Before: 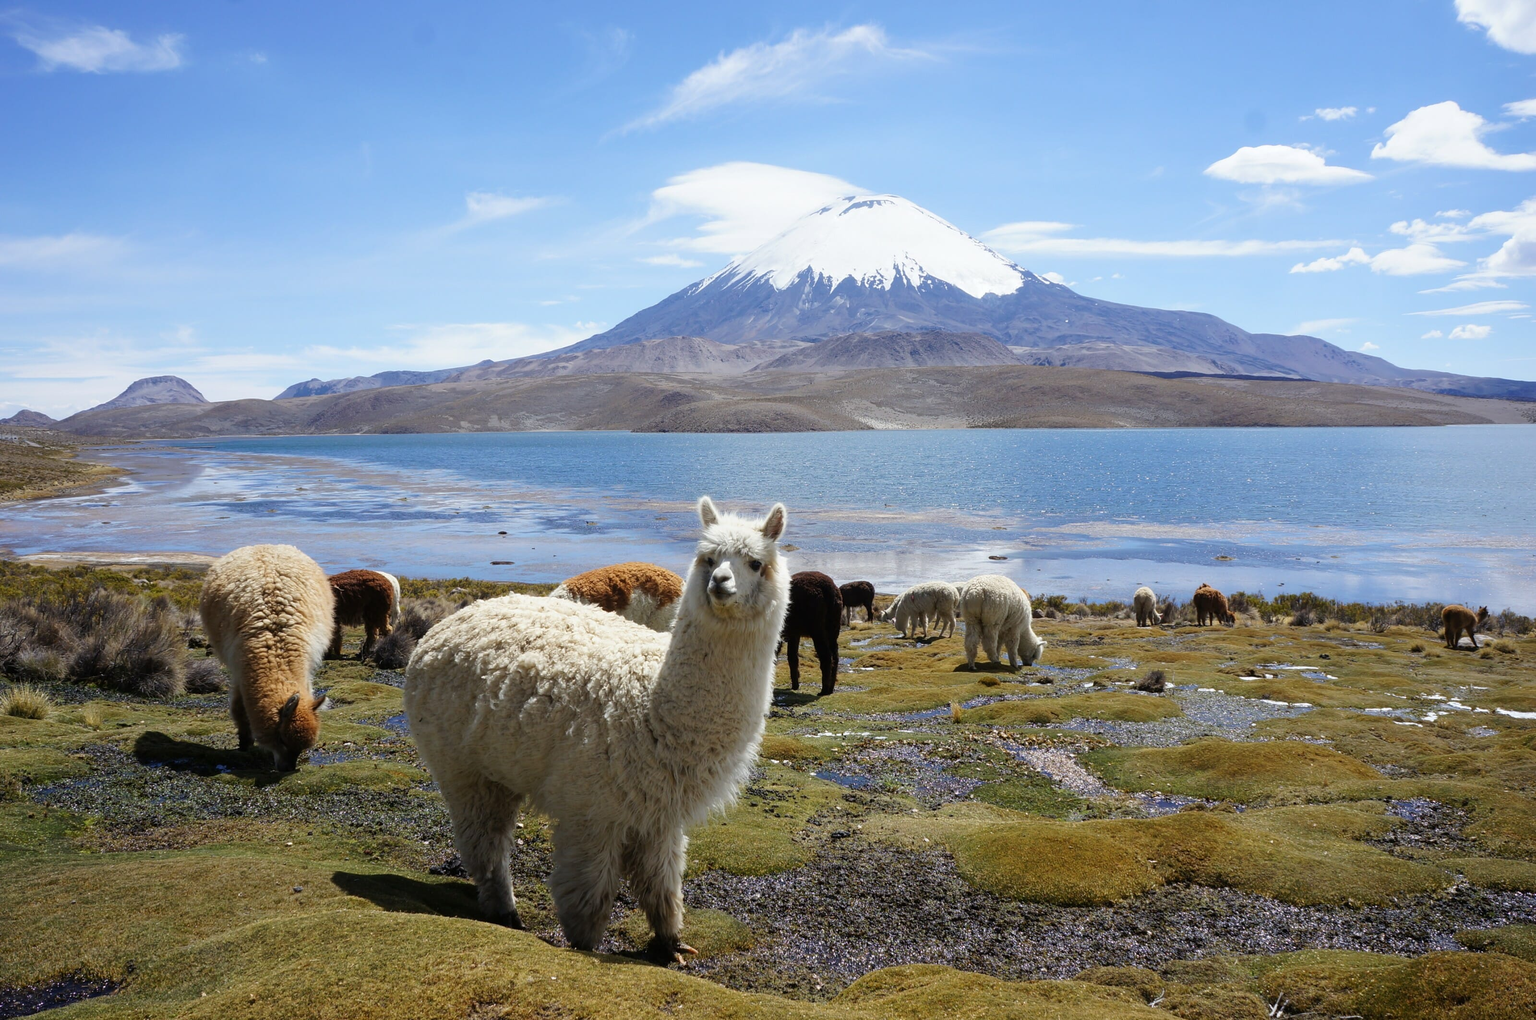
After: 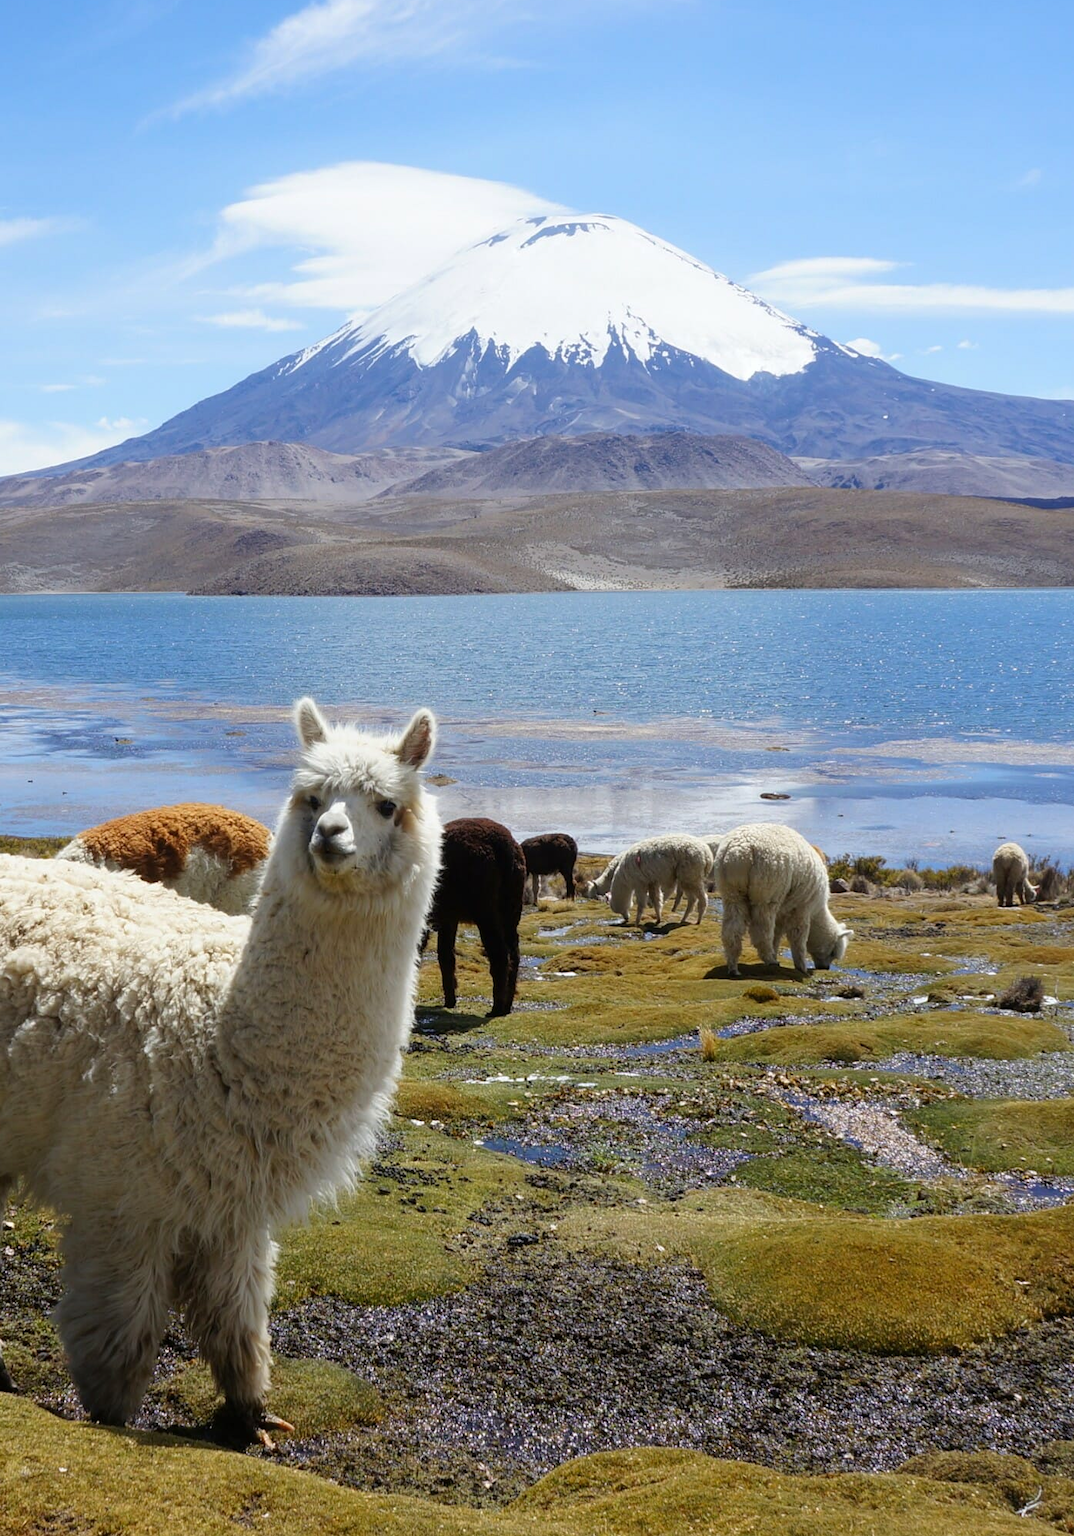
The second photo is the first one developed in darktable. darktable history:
crop: left 33.501%, top 6.007%, right 22.861%
color correction: highlights b* -0.055, saturation 1.11
